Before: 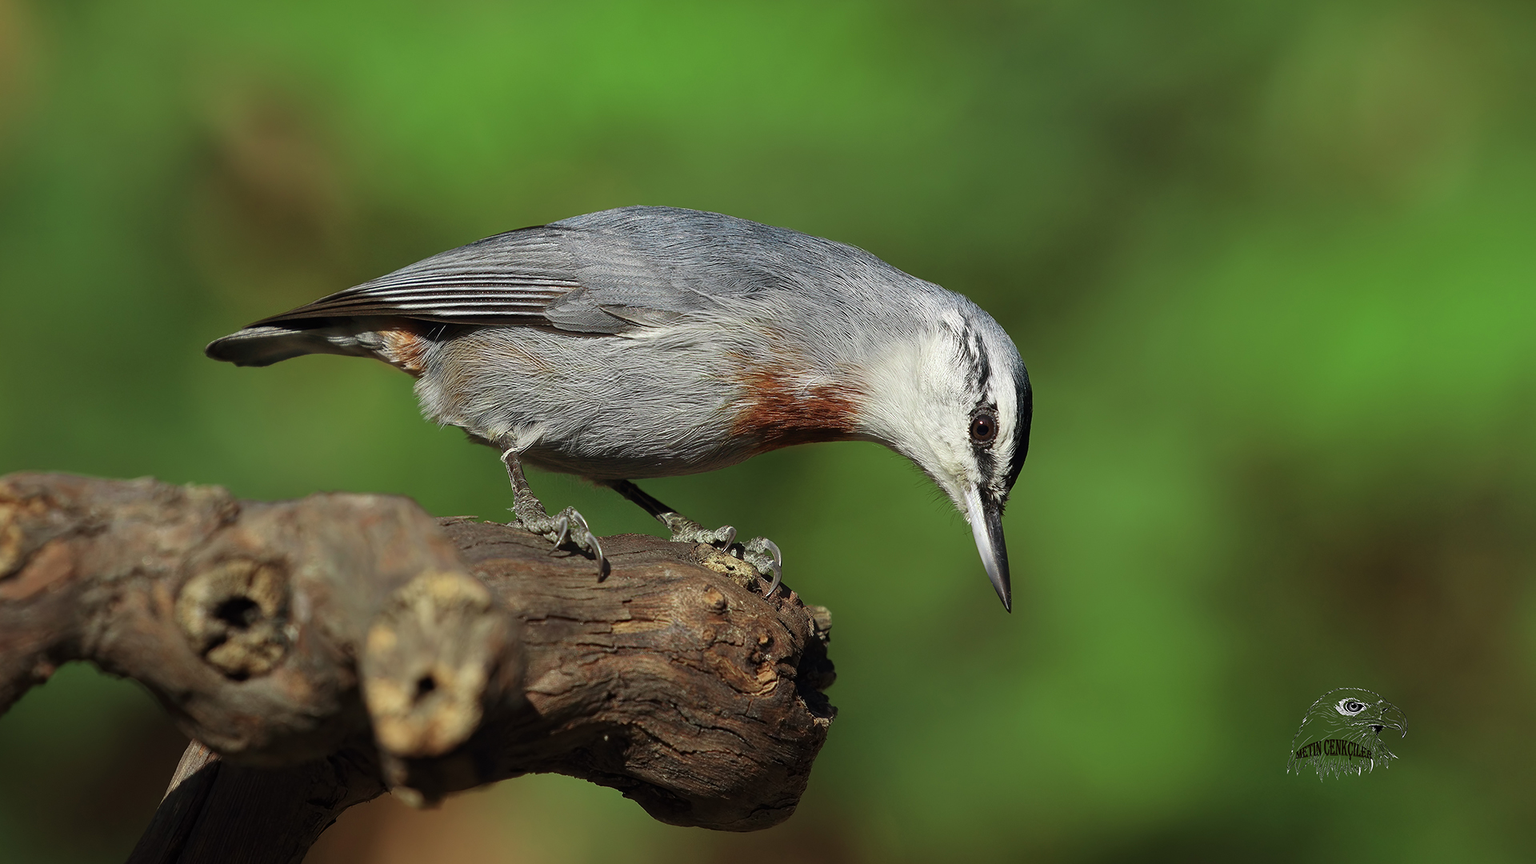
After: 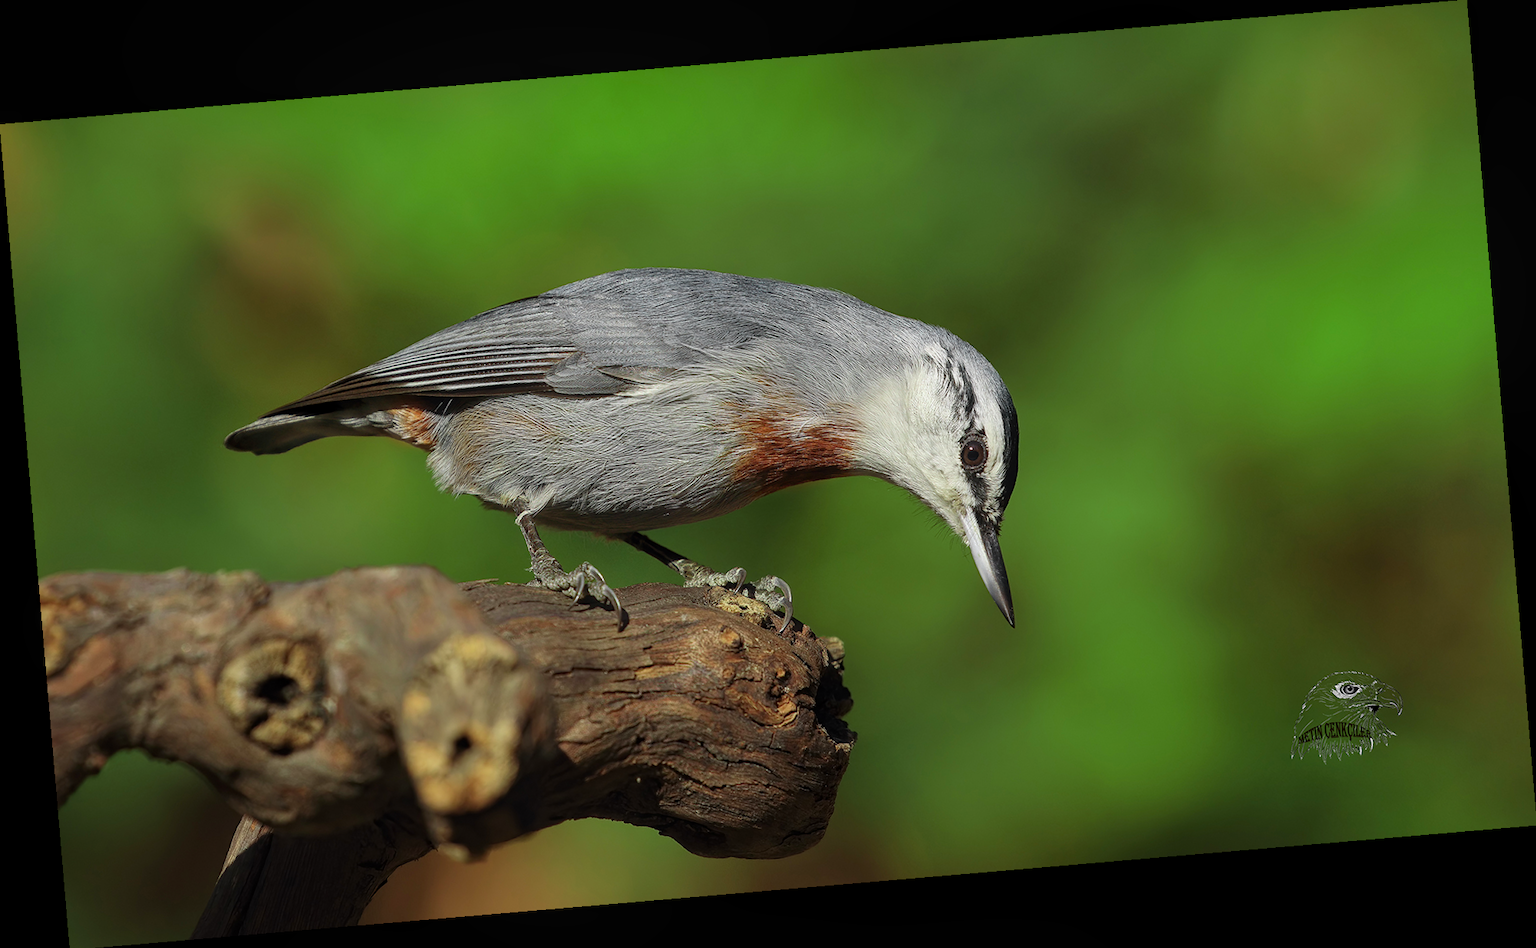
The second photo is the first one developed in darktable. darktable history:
color zones: curves: ch1 [(0.25, 0.61) (0.75, 0.248)]
rotate and perspective: rotation -4.86°, automatic cropping off
local contrast: detail 110%
